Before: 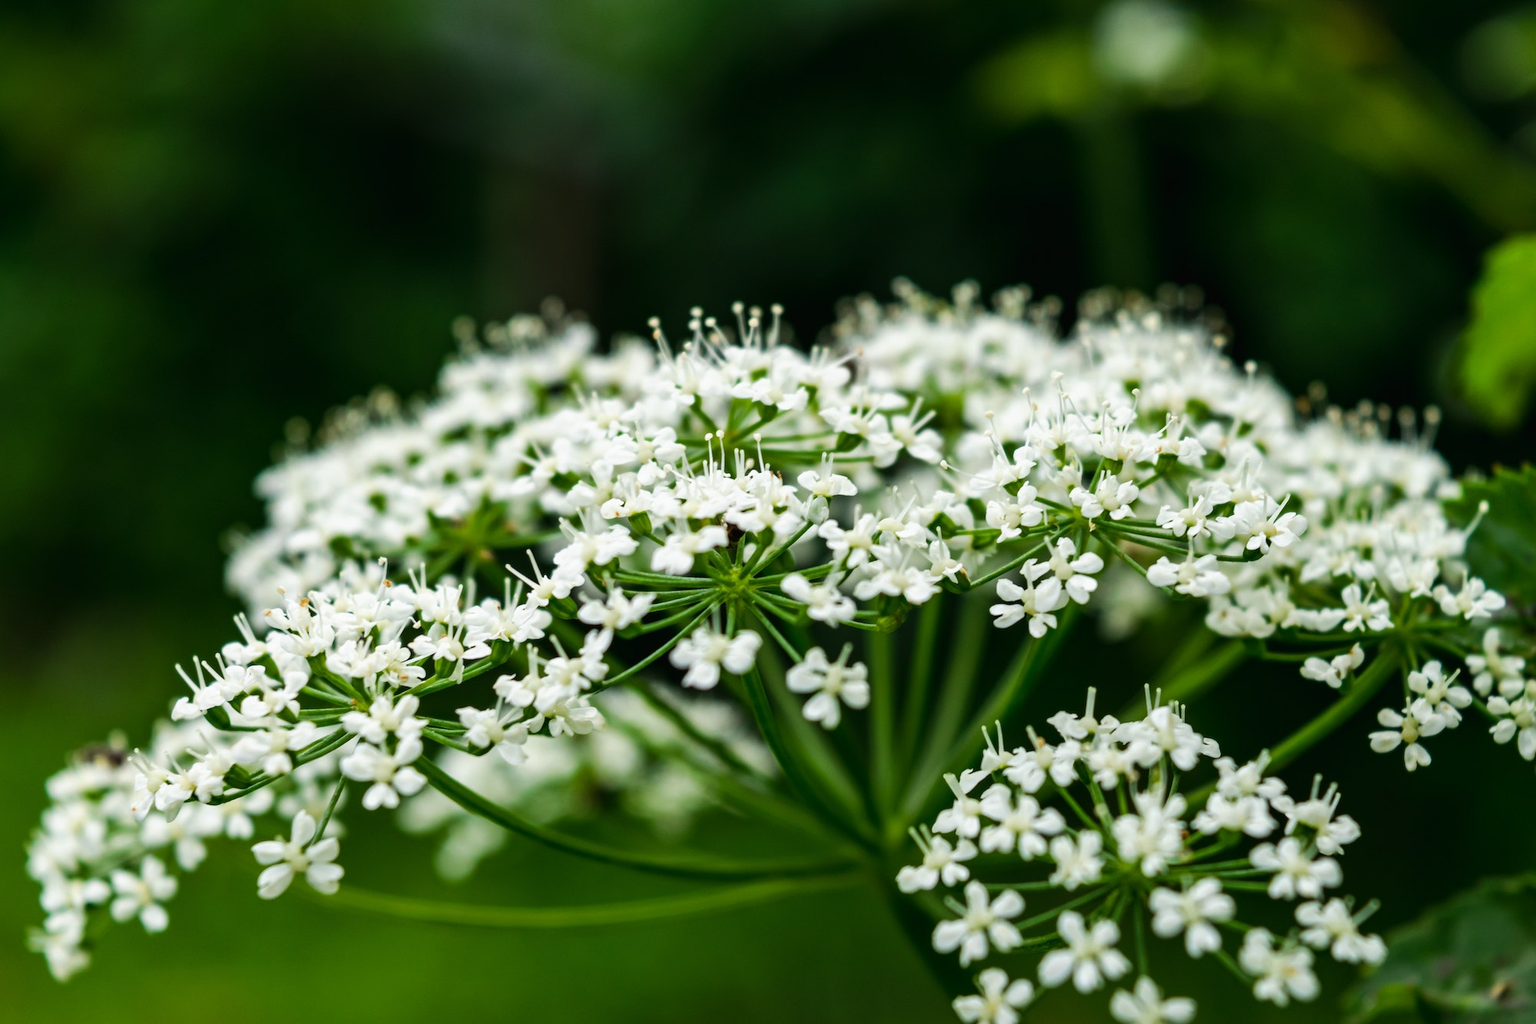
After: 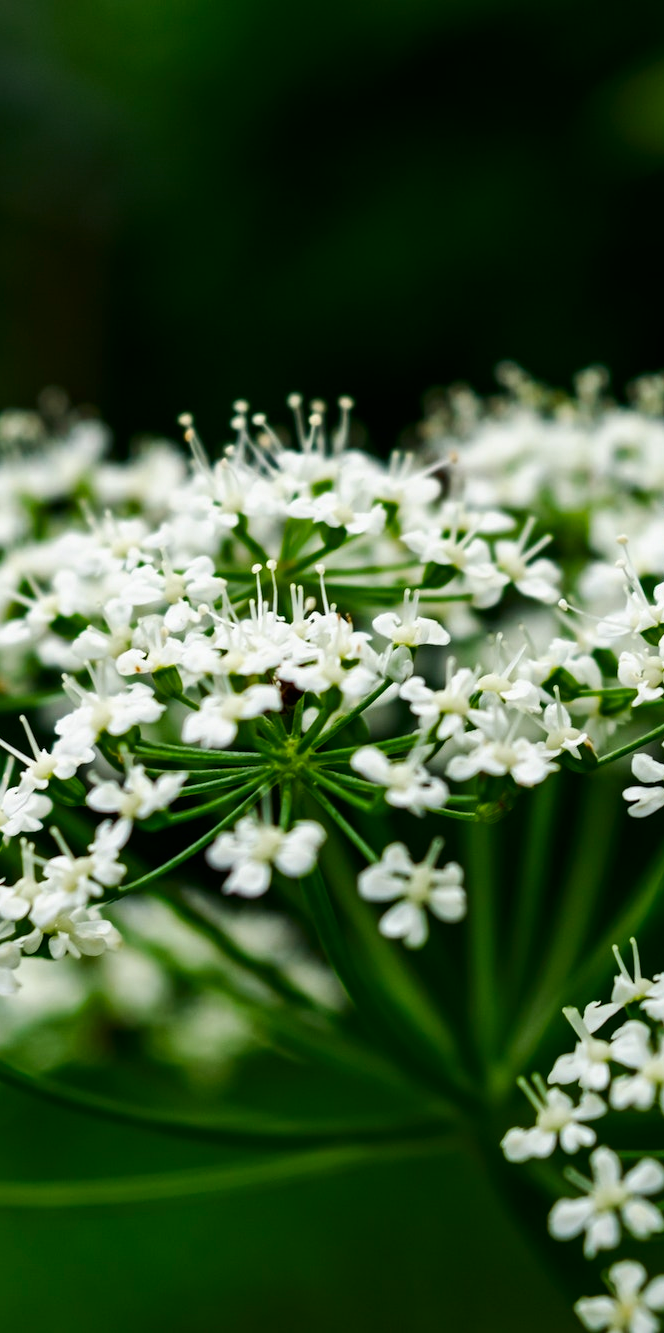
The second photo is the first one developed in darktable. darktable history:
crop: left 33.311%, right 33.467%
contrast brightness saturation: contrast 0.067, brightness -0.137, saturation 0.112
